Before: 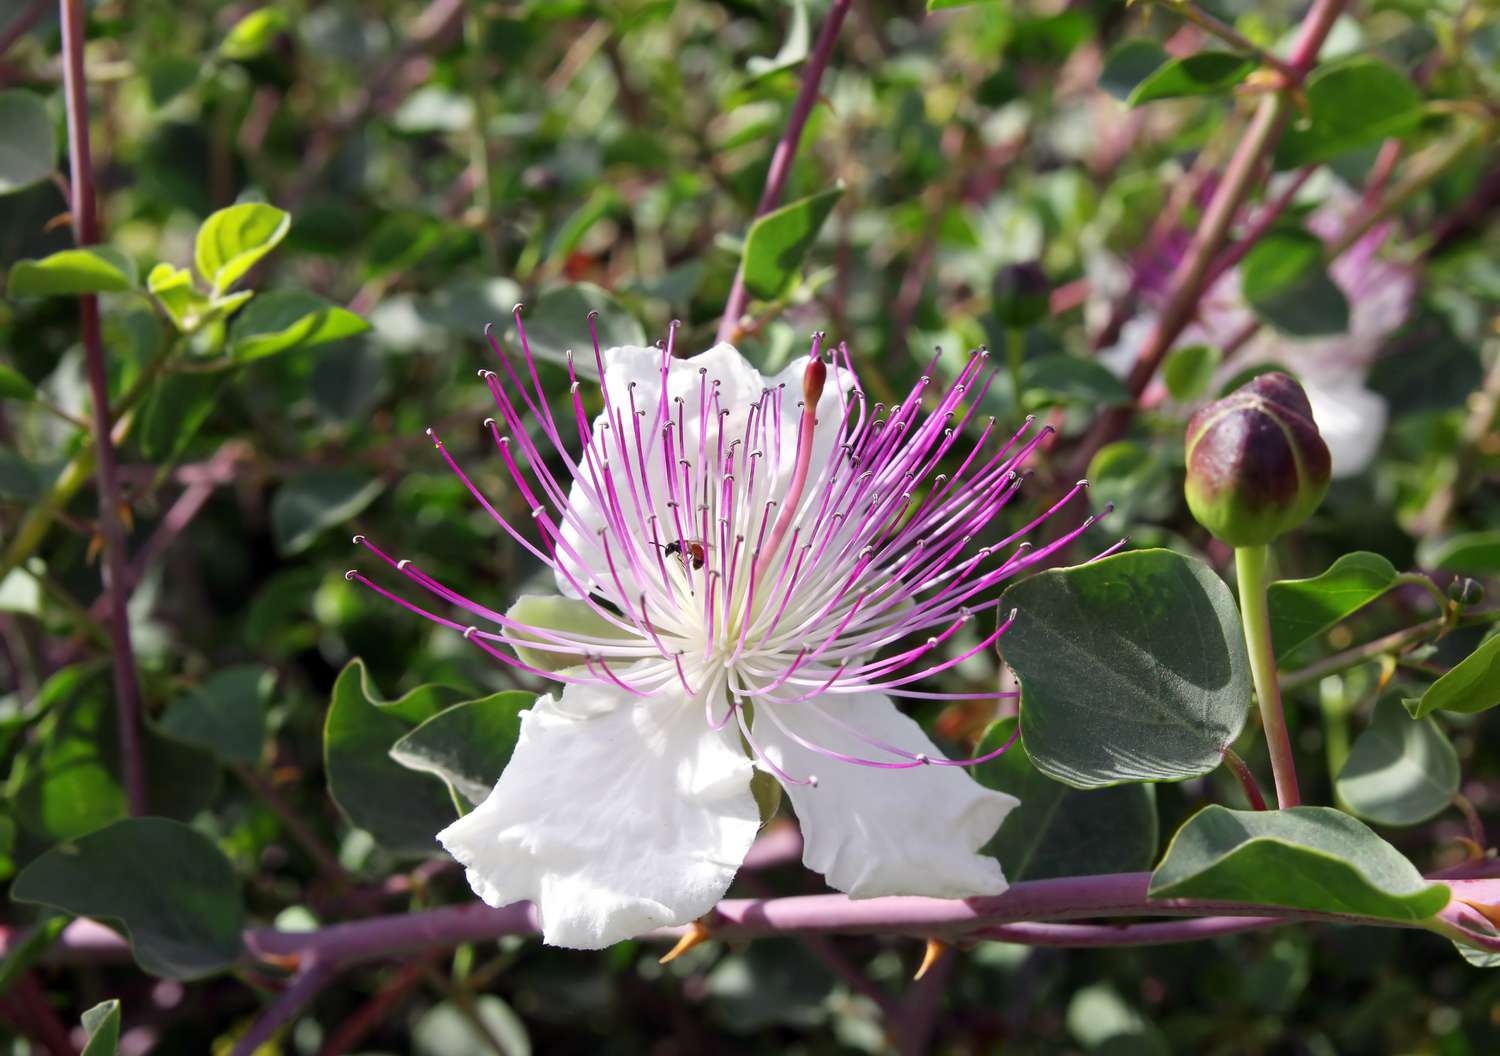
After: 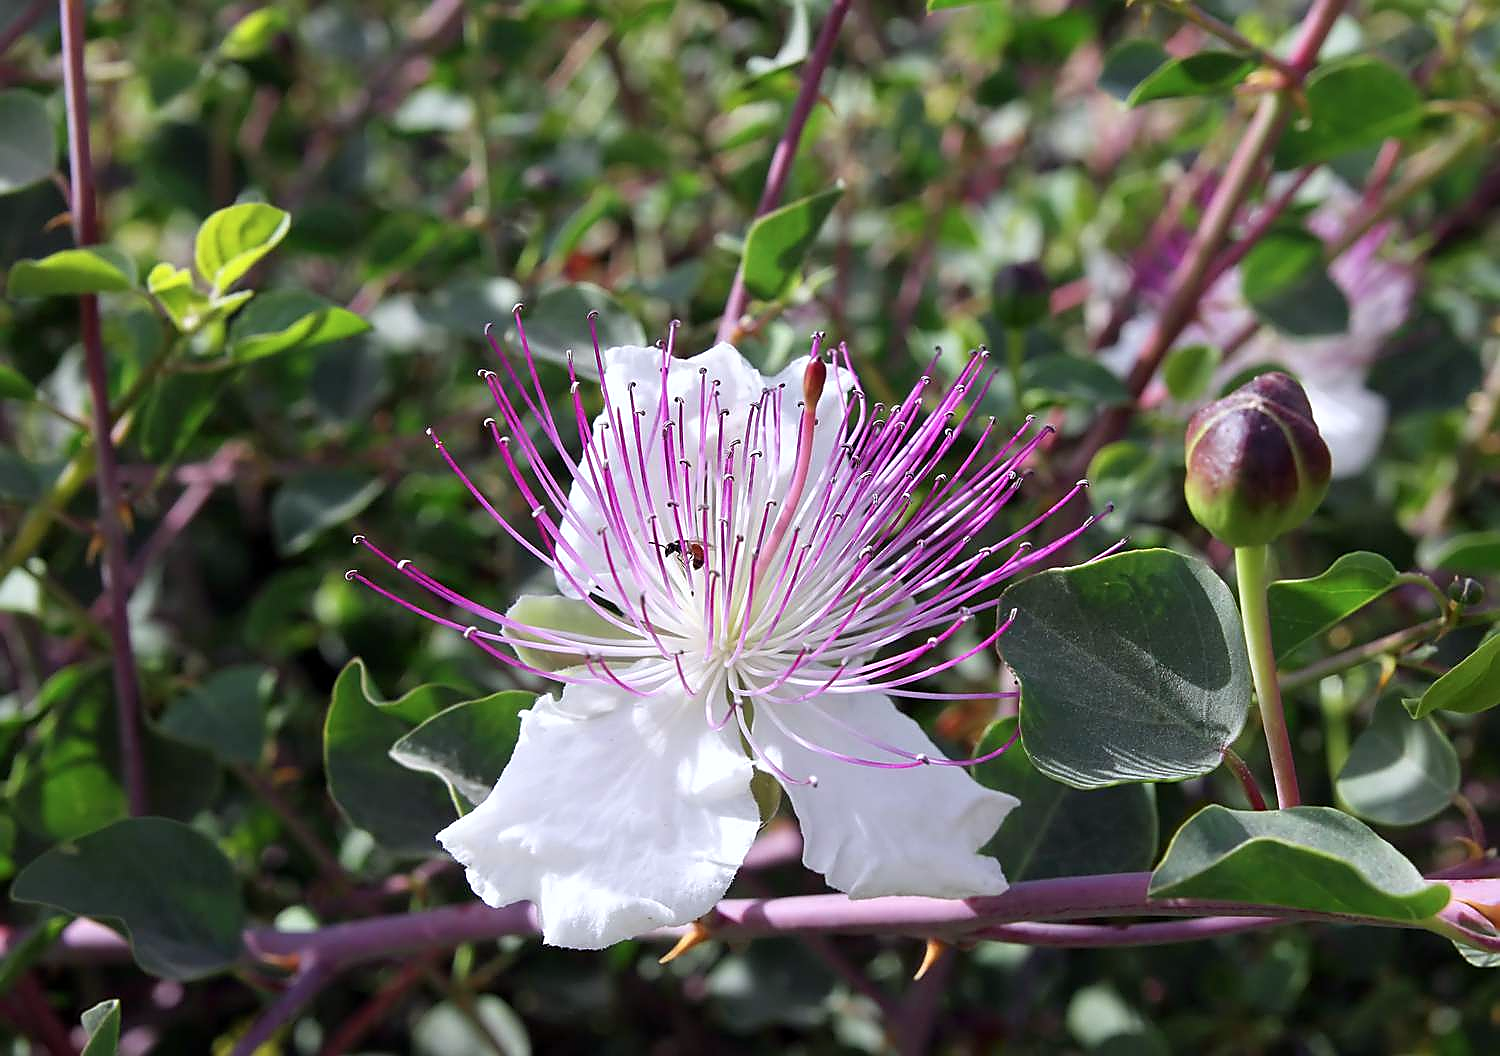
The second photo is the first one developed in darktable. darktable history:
color correction: highlights b* -0.006, saturation 0.983
color calibration: gray › normalize channels true, illuminant as shot in camera, x 0.358, y 0.373, temperature 4628.91 K, gamut compression 0.027
sharpen: radius 1.367, amount 1.235, threshold 0.625
